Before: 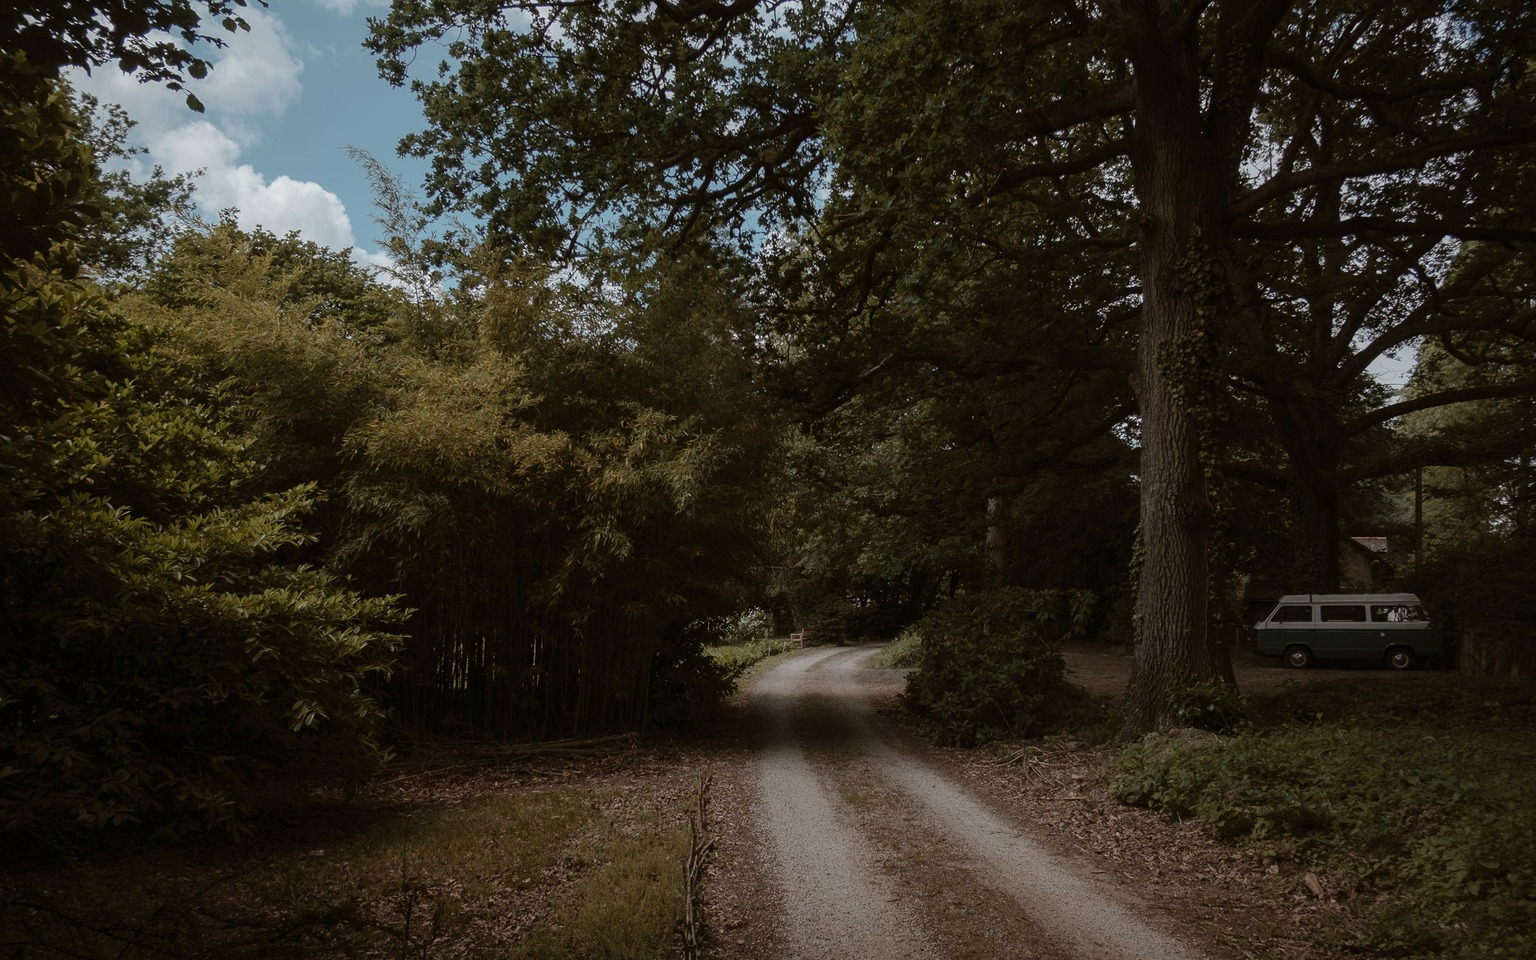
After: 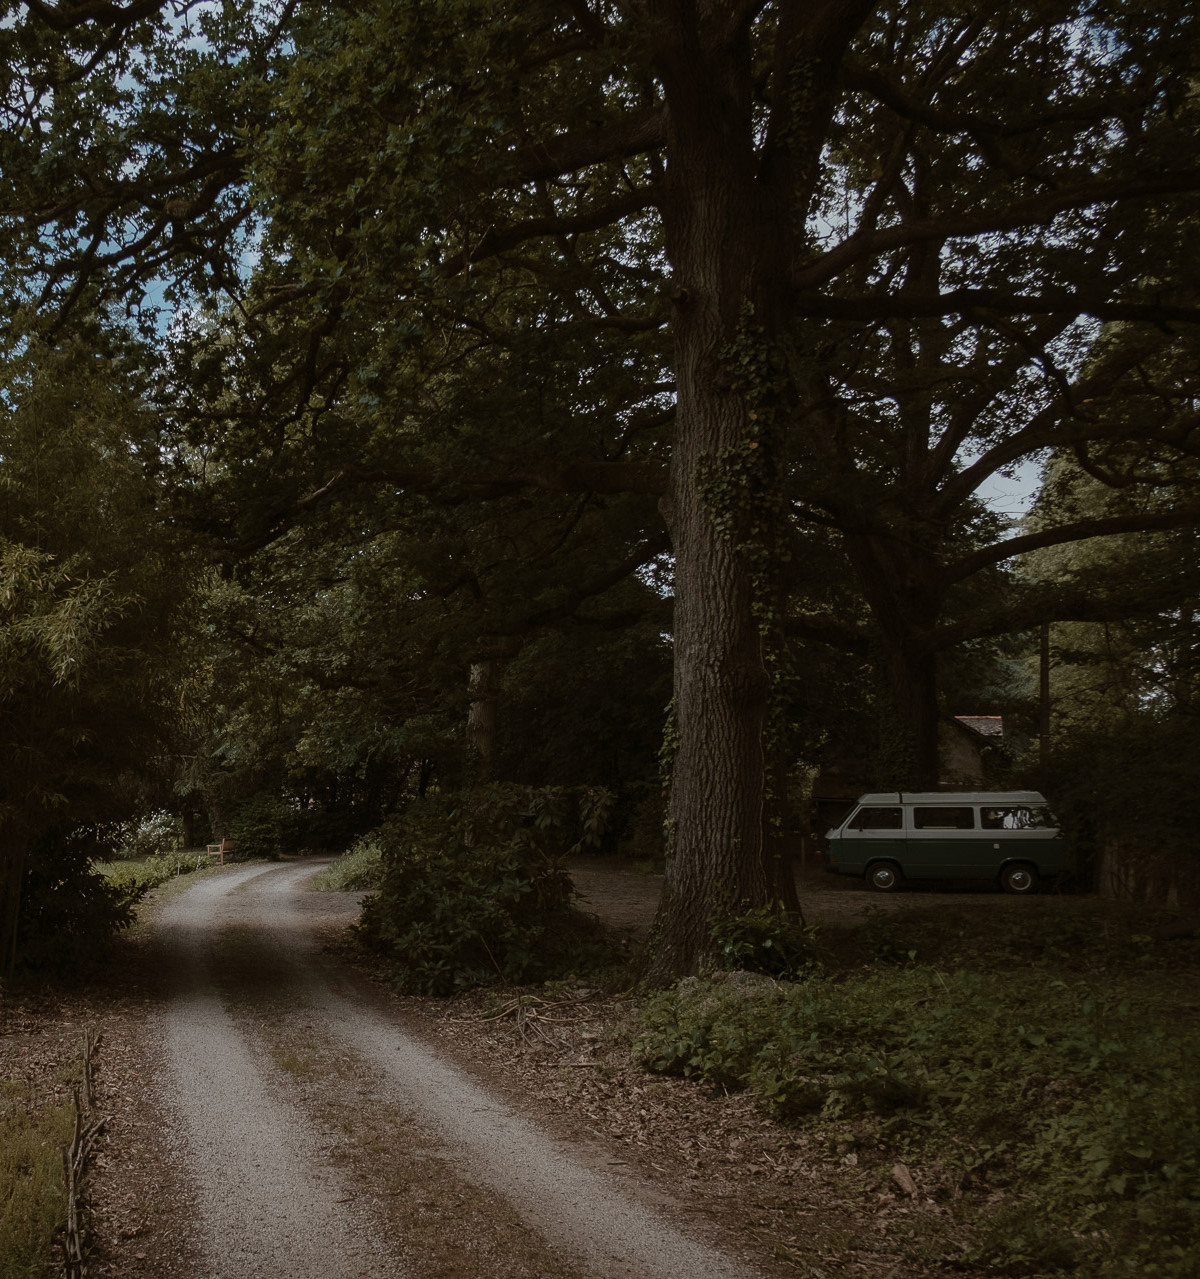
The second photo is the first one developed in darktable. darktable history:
crop: left 41.402%
white balance: red 0.986, blue 1.01
